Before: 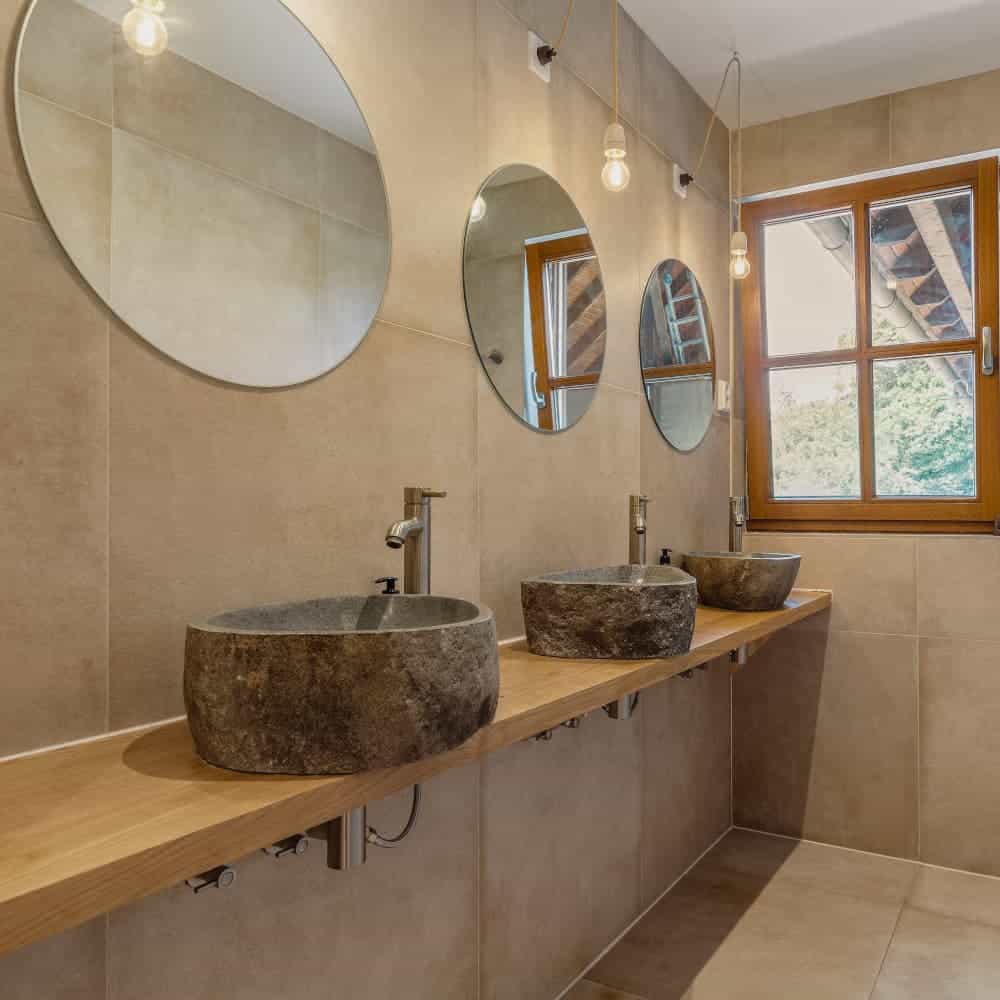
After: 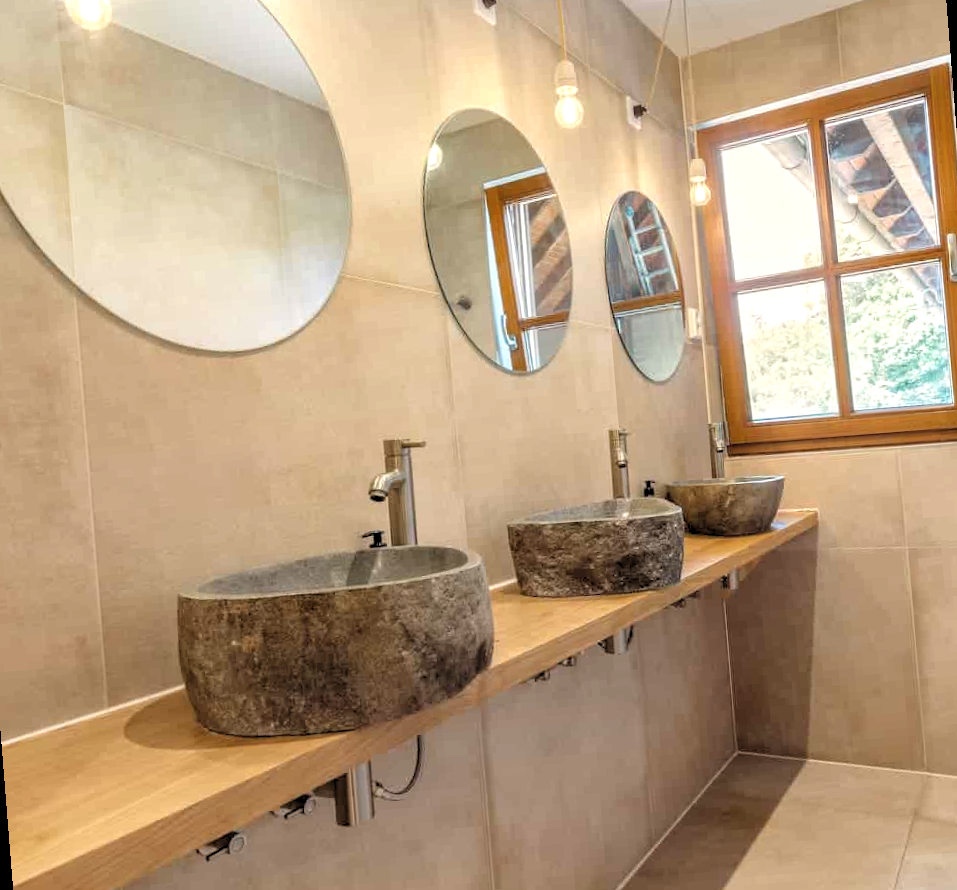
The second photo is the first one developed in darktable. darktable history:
rgb levels: levels [[0.013, 0.434, 0.89], [0, 0.5, 1], [0, 0.5, 1]]
rotate and perspective: rotation -4.57°, crop left 0.054, crop right 0.944, crop top 0.087, crop bottom 0.914
exposure: black level correction -0.002, exposure 0.54 EV, compensate highlight preservation false
